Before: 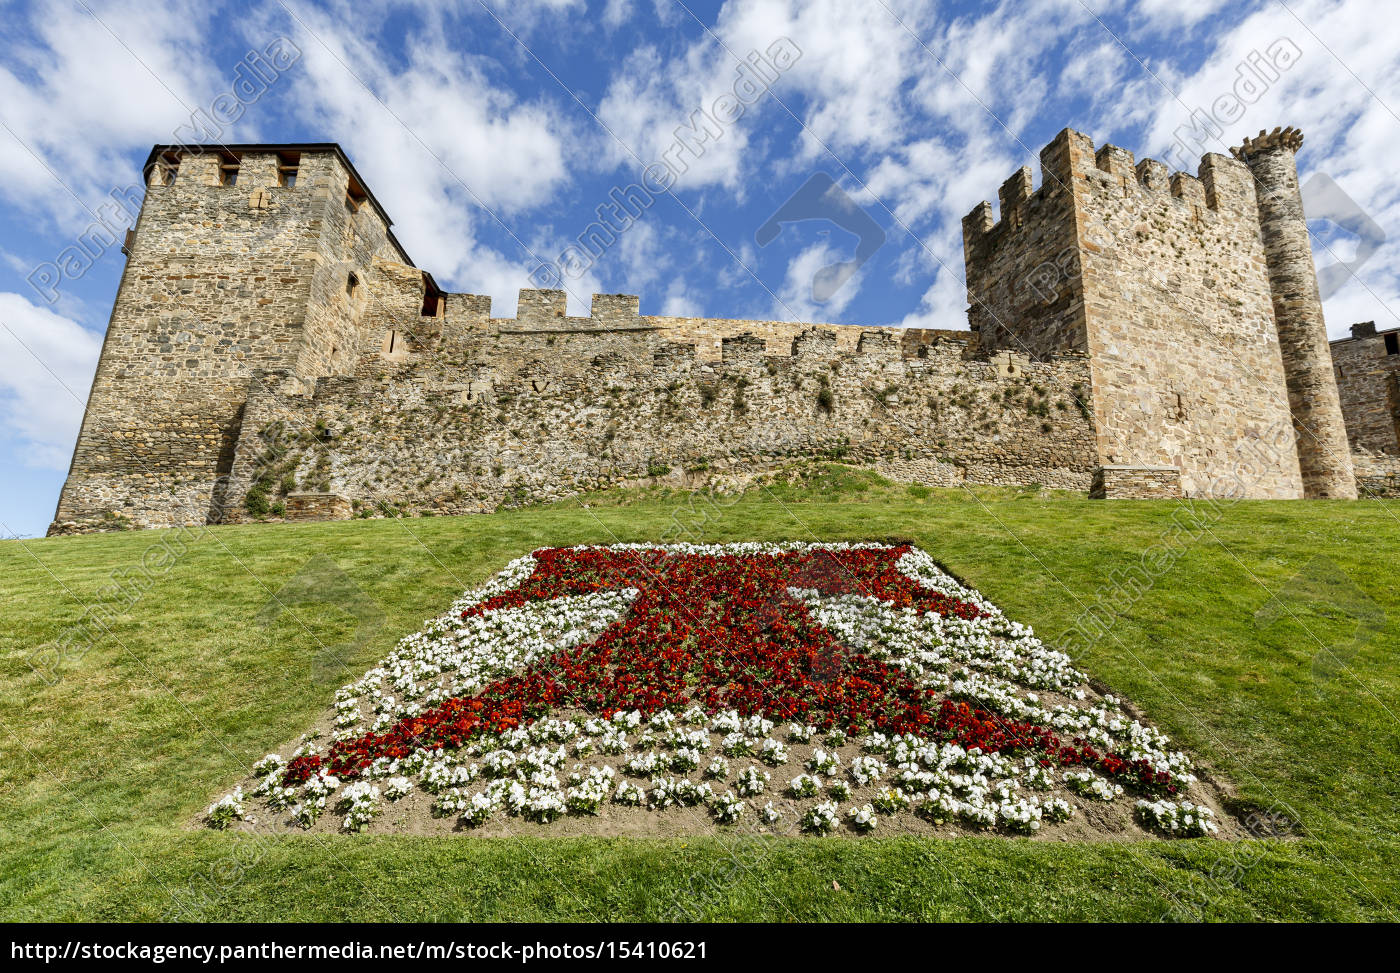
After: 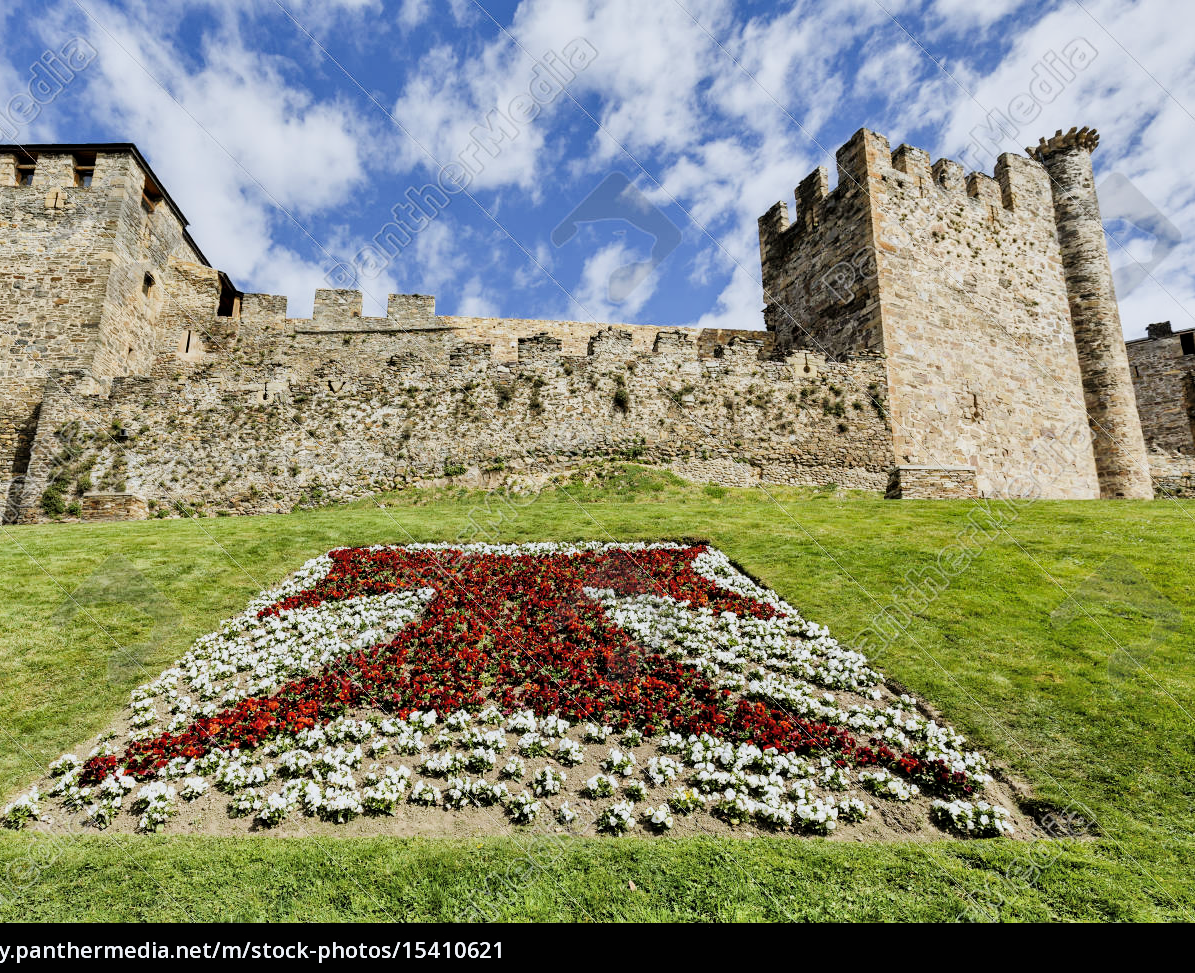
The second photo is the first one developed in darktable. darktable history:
crop and rotate: left 14.584%
exposure: black level correction -0.002, exposure 0.54 EV, compensate highlight preservation false
white balance: red 0.98, blue 1.034
shadows and highlights: shadows 53, soften with gaussian
filmic rgb: black relative exposure -5 EV, hardness 2.88, contrast 1.1
